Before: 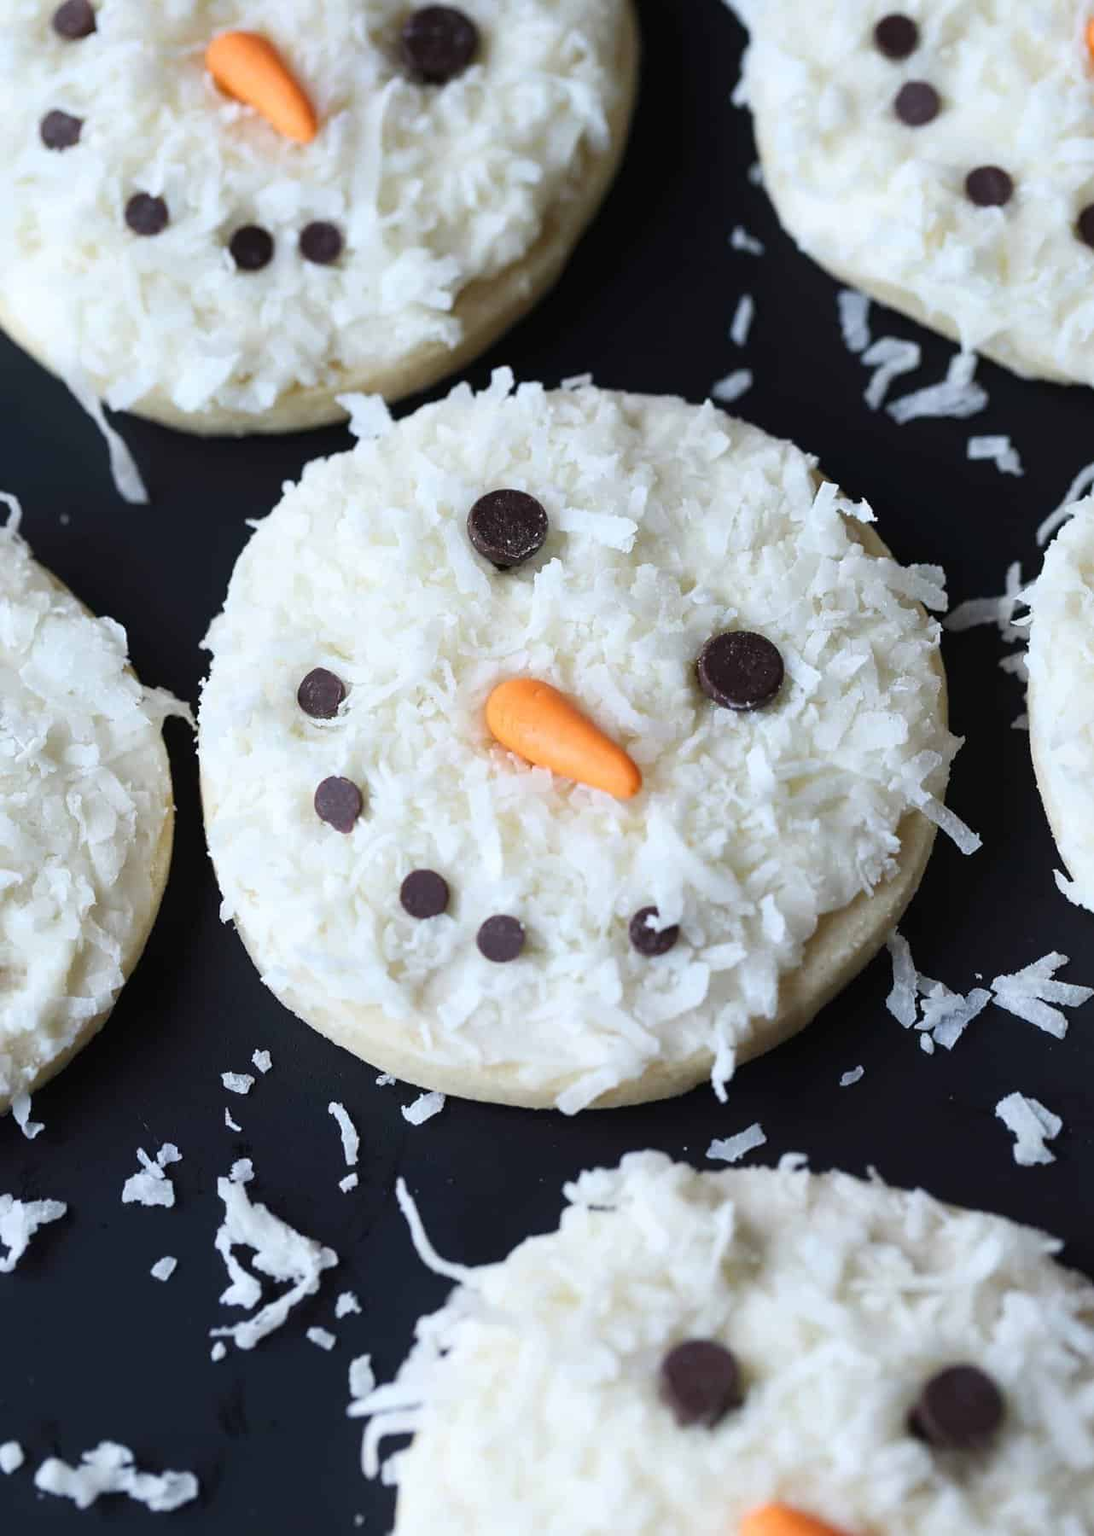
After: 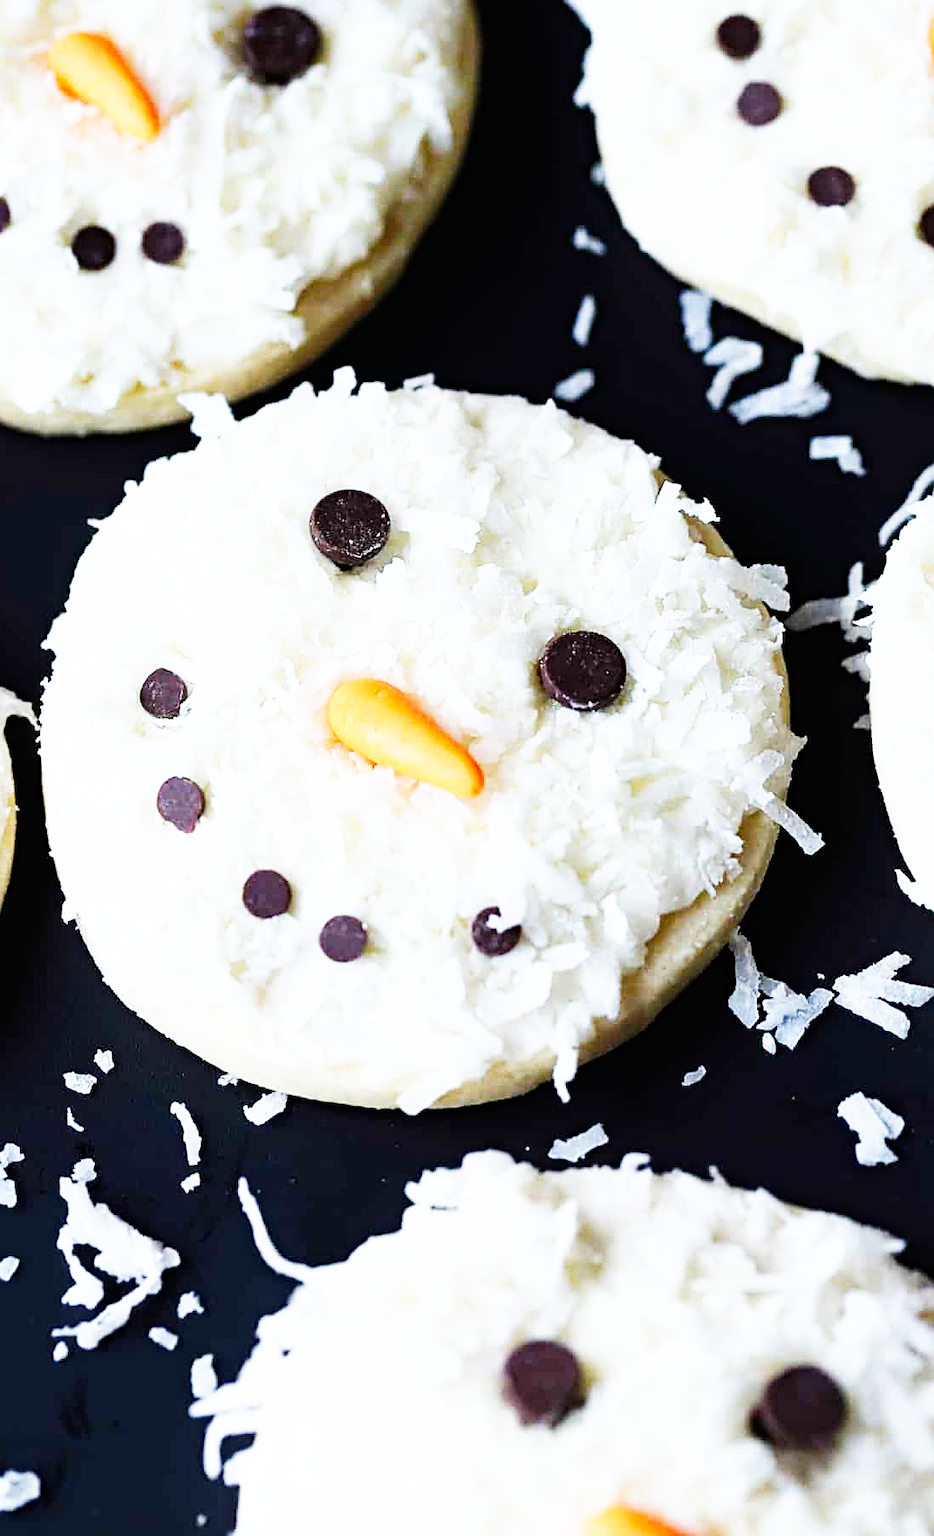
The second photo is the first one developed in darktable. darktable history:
crop and rotate: left 14.584%
haze removal: compatibility mode true, adaptive false
base curve: curves: ch0 [(0, 0) (0.007, 0.004) (0.027, 0.03) (0.046, 0.07) (0.207, 0.54) (0.442, 0.872) (0.673, 0.972) (1, 1)], preserve colors none
sharpen: on, module defaults
